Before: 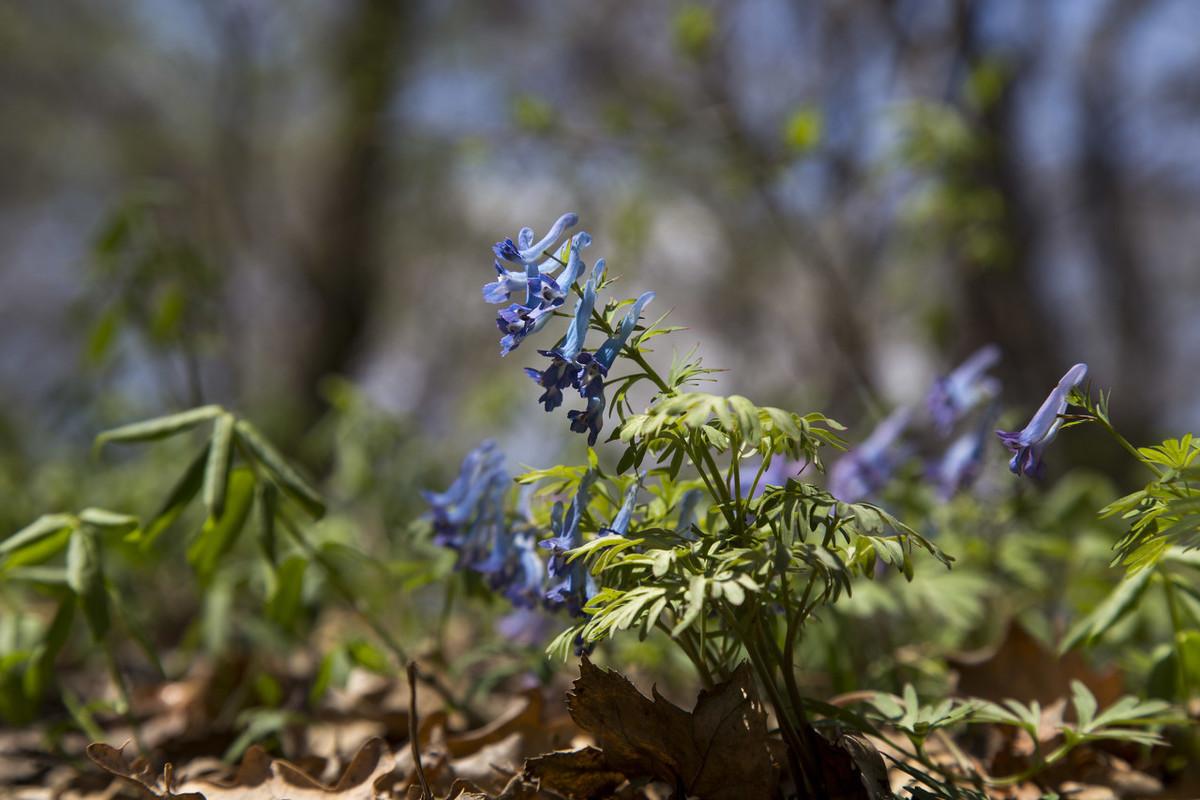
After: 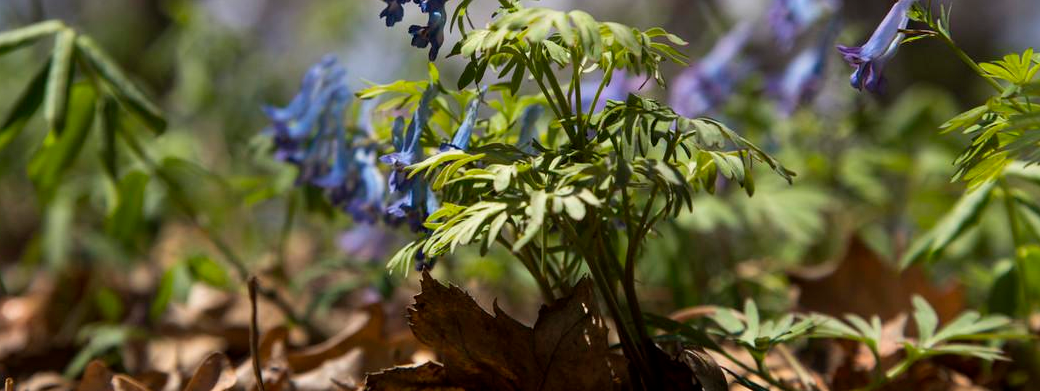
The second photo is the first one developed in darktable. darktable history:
crop and rotate: left 13.306%, top 48.129%, bottom 2.928%
base curve: curves: ch0 [(0, 0) (0.472, 0.508) (1, 1)]
